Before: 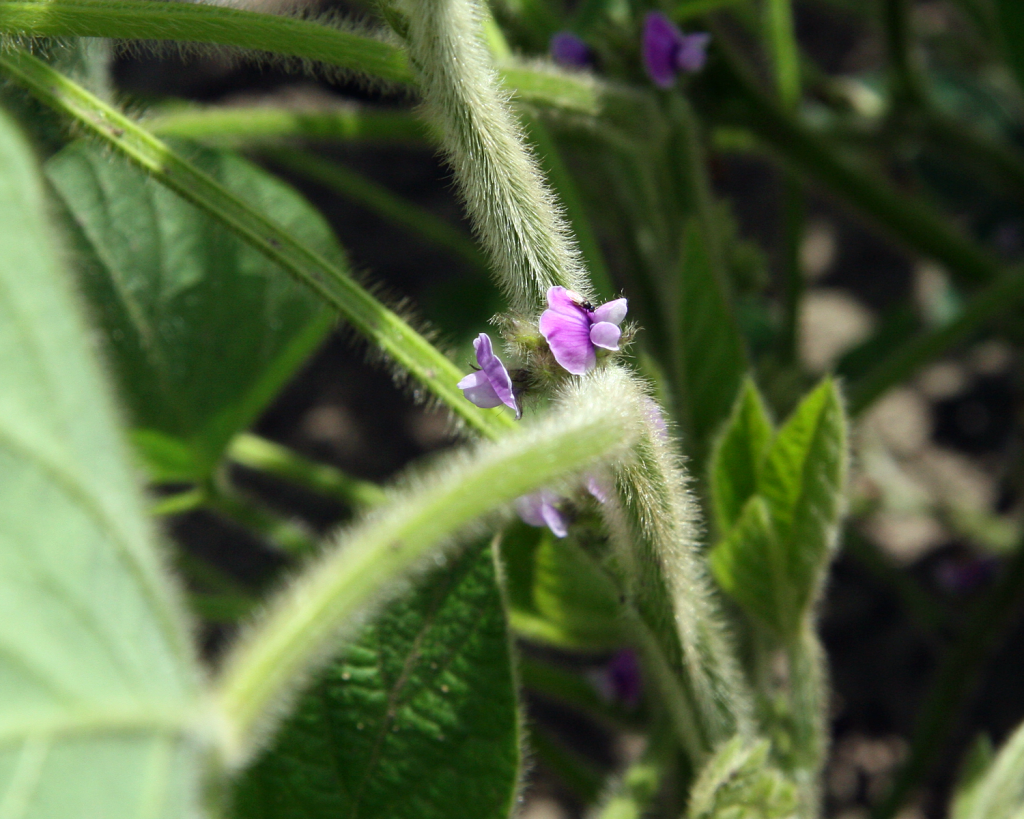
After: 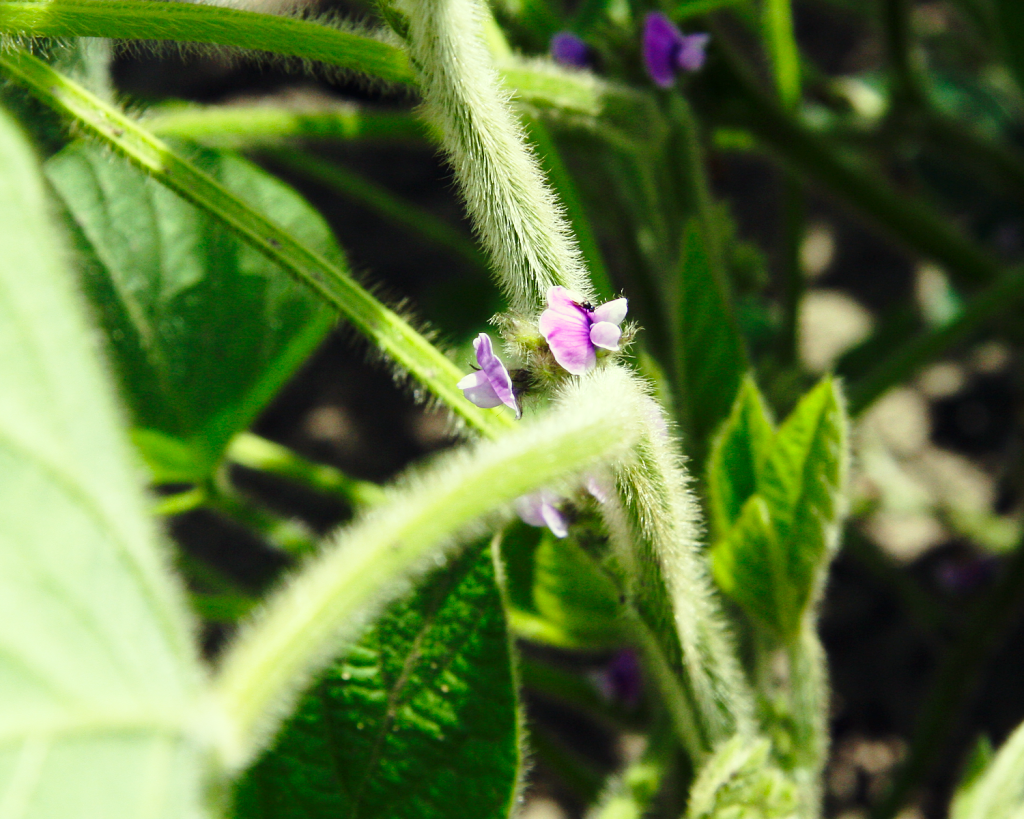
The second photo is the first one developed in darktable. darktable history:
base curve: curves: ch0 [(0, 0) (0.028, 0.03) (0.121, 0.232) (0.46, 0.748) (0.859, 0.968) (1, 1)], preserve colors none
color correction: highlights a* -5.94, highlights b* 11.19
